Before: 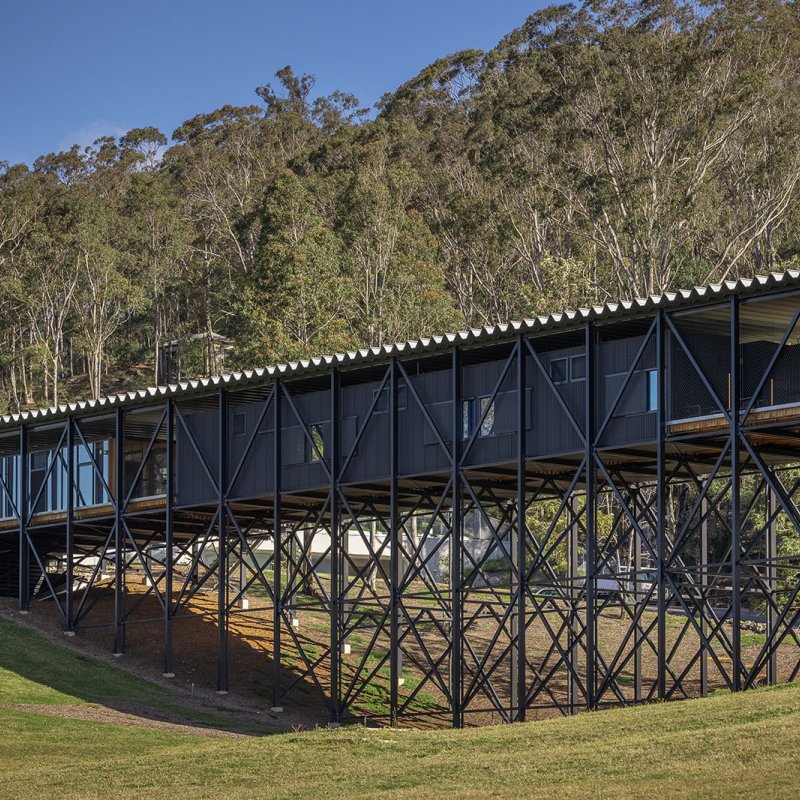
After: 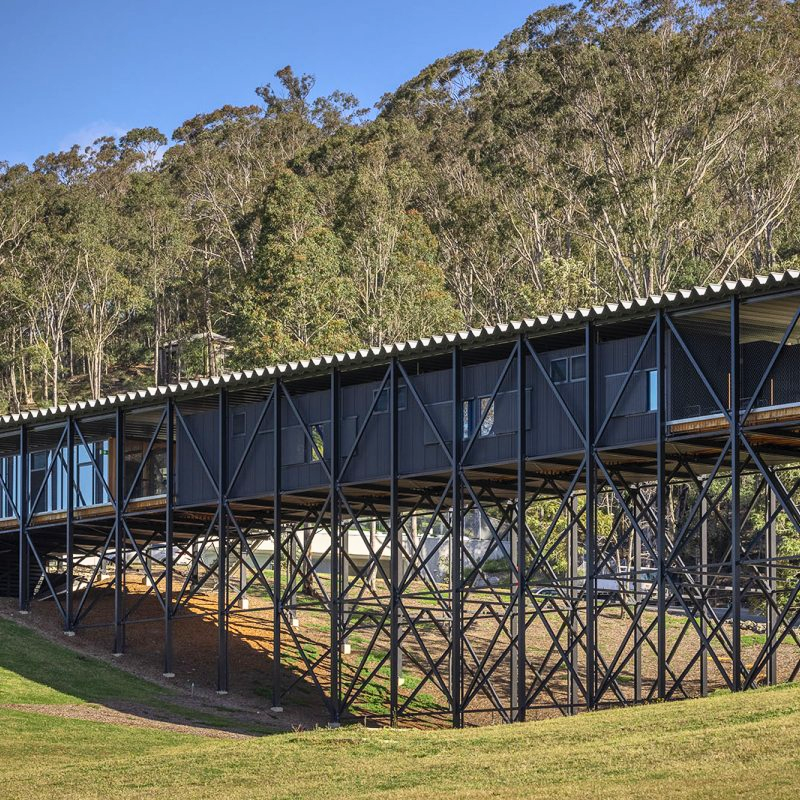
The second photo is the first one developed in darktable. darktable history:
contrast brightness saturation: contrast 0.204, brightness 0.168, saturation 0.229
